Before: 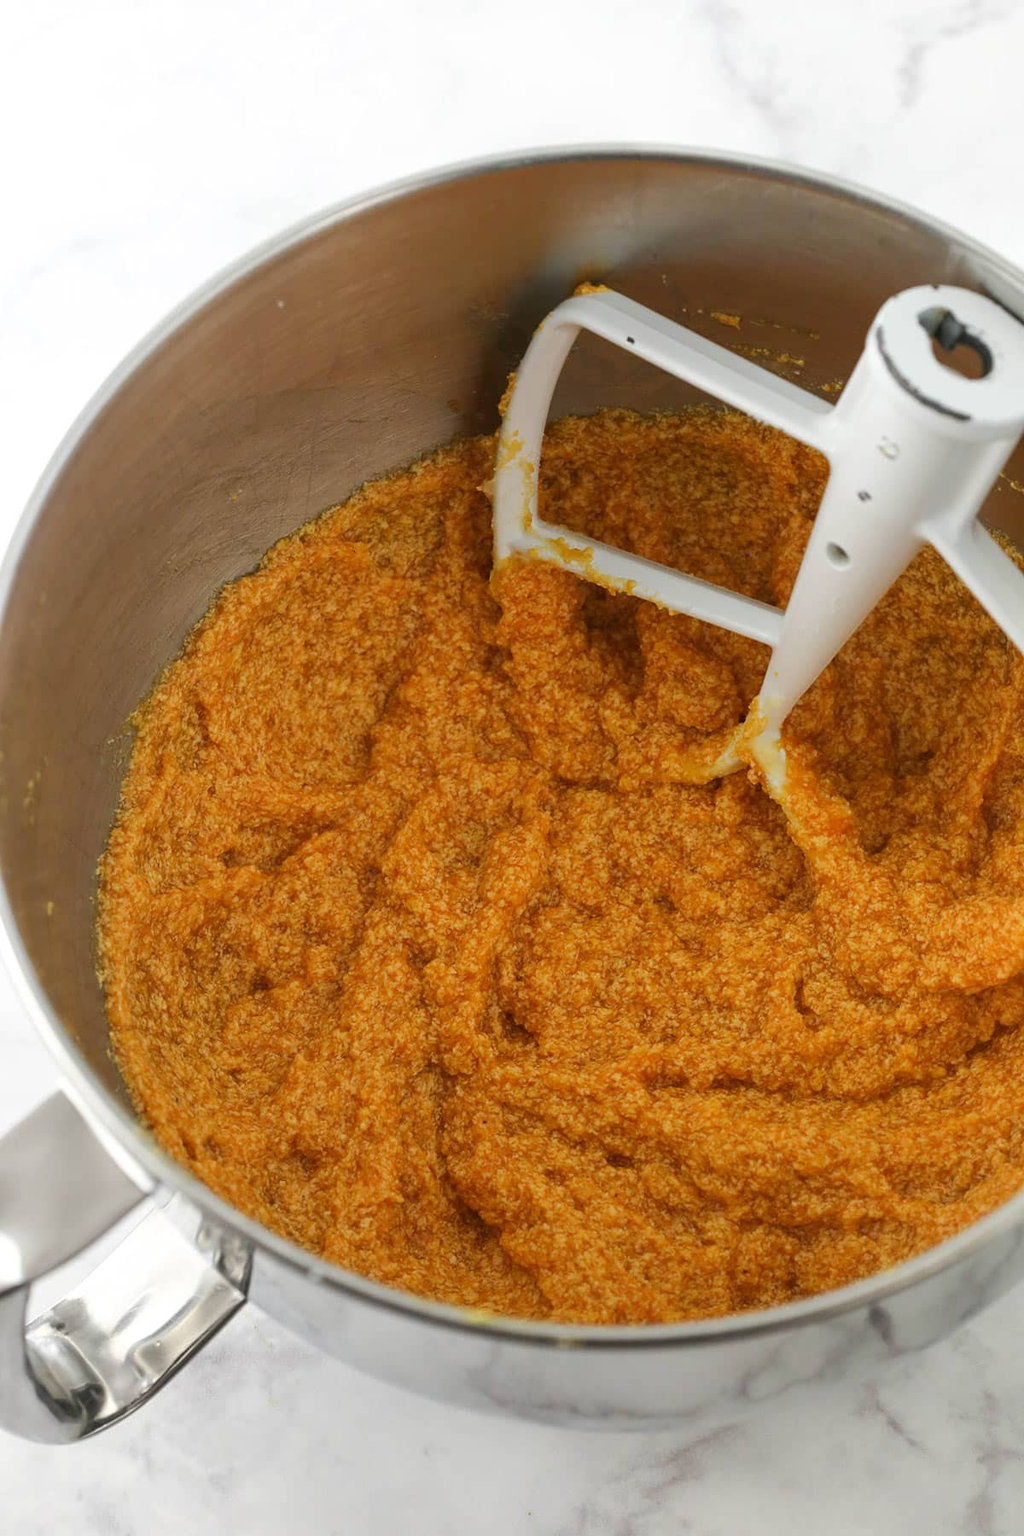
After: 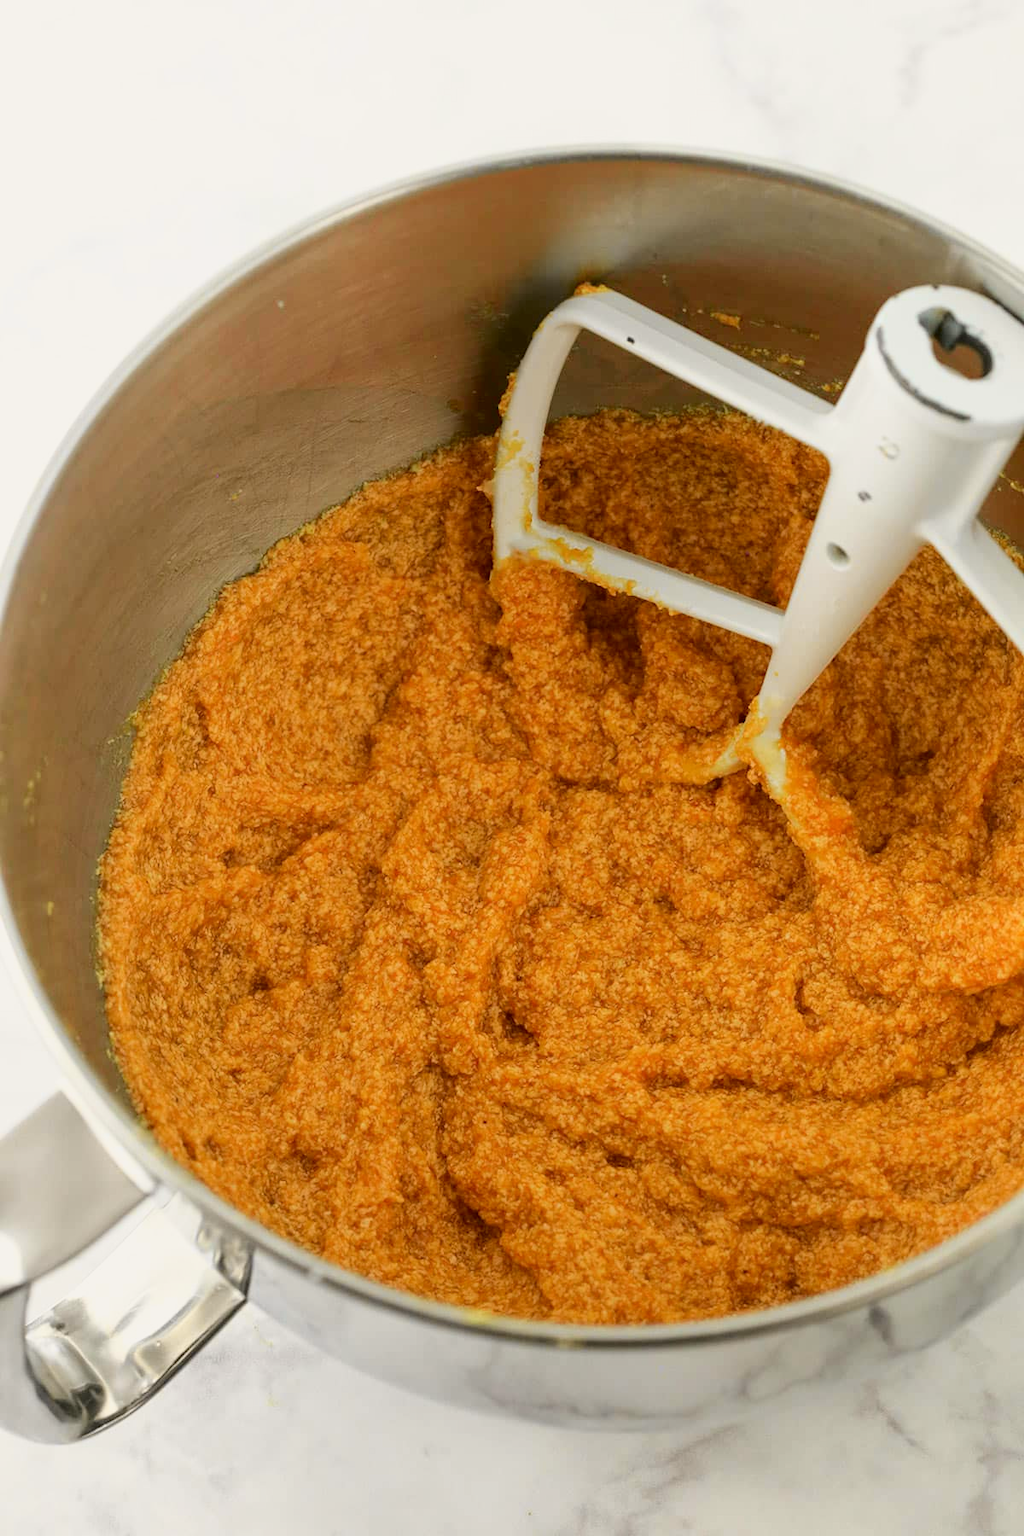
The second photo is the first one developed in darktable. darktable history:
tone curve: curves: ch0 [(0, 0.021) (0.049, 0.044) (0.152, 0.14) (0.328, 0.377) (0.473, 0.543) (0.641, 0.705) (0.85, 0.894) (1, 0.969)]; ch1 [(0, 0) (0.302, 0.331) (0.433, 0.432) (0.472, 0.47) (0.502, 0.503) (0.527, 0.521) (0.564, 0.58) (0.614, 0.626) (0.677, 0.701) (0.859, 0.885) (1, 1)]; ch2 [(0, 0) (0.33, 0.301) (0.447, 0.44) (0.487, 0.496) (0.502, 0.516) (0.535, 0.563) (0.565, 0.593) (0.608, 0.638) (1, 1)], color space Lab, independent channels, preserve colors none
exposure: black level correction 0.002, exposure -0.1 EV, compensate highlight preservation false
